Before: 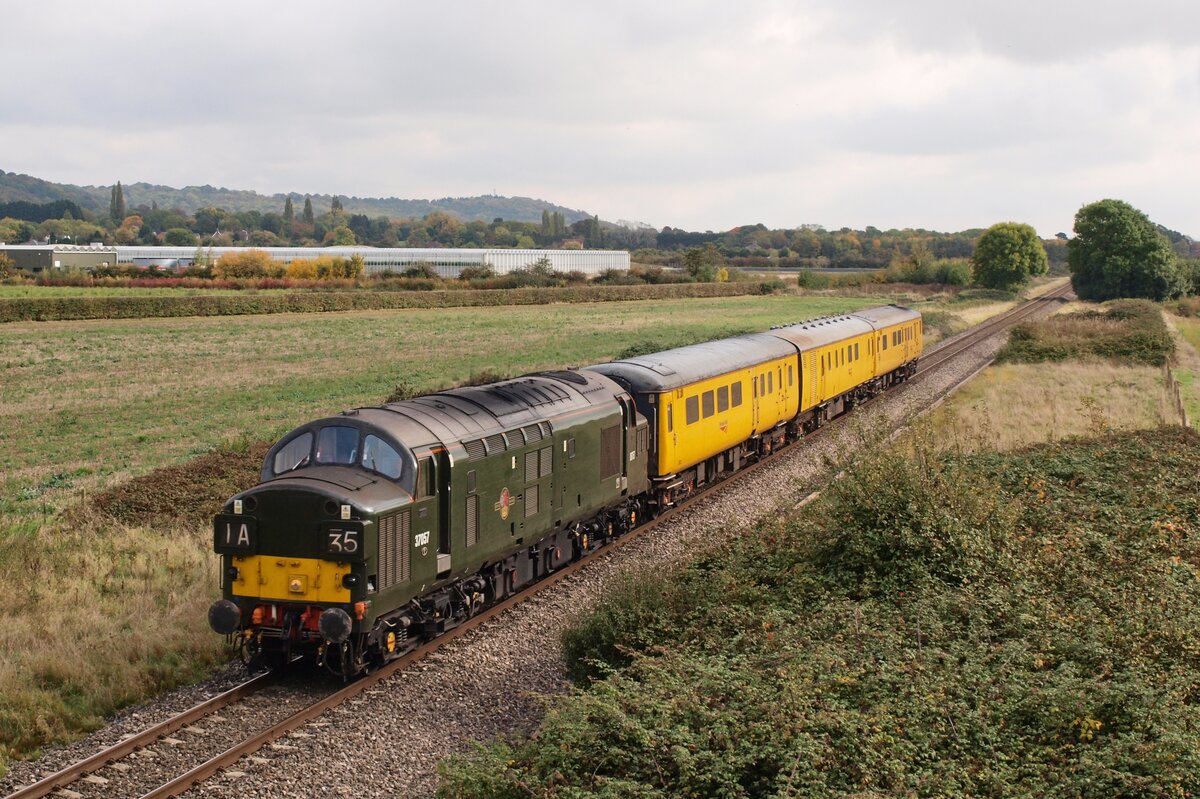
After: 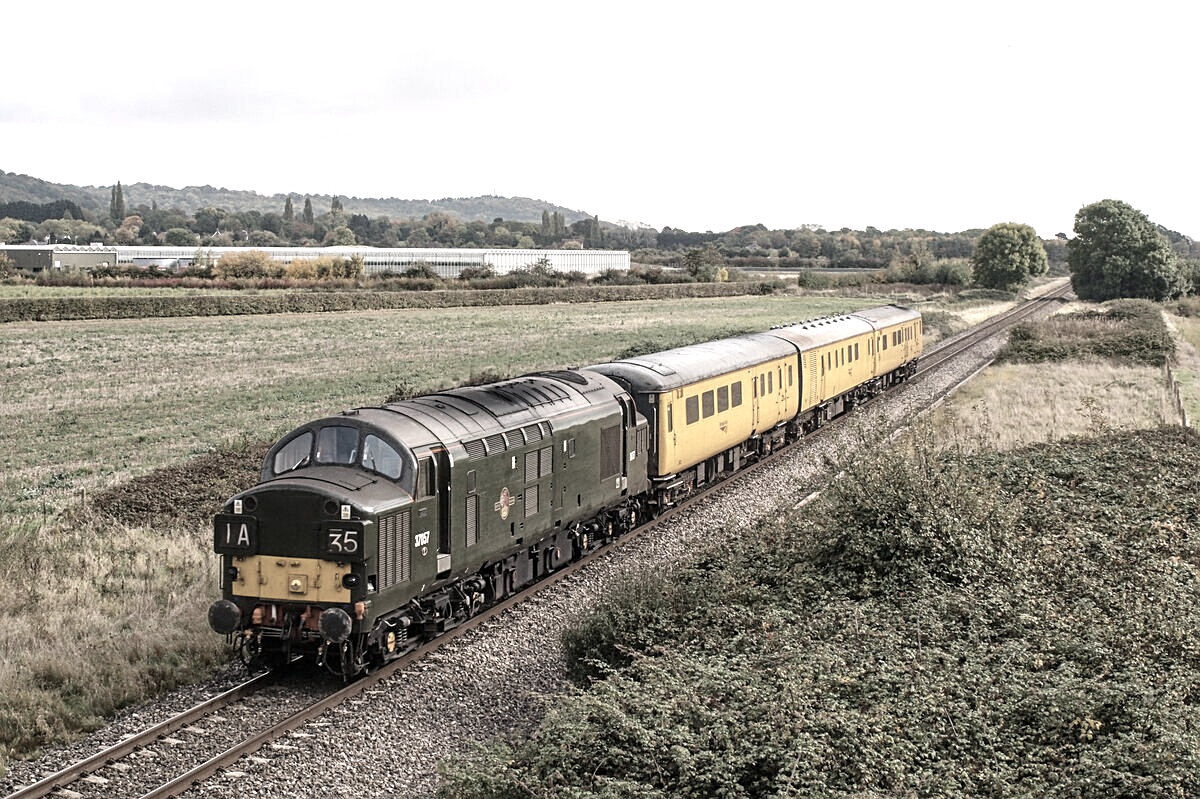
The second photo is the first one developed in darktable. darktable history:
color balance rgb: highlights gain › luminance 1.175%, highlights gain › chroma 0.382%, highlights gain › hue 43.22°, perceptual saturation grading › global saturation 14.926%, global vibrance 20%
local contrast: on, module defaults
exposure: exposure 0.6 EV, compensate highlight preservation false
color zones: curves: ch1 [(0, 0.153) (0.143, 0.15) (0.286, 0.151) (0.429, 0.152) (0.571, 0.152) (0.714, 0.151) (0.857, 0.151) (1, 0.153)]
sharpen: on, module defaults
